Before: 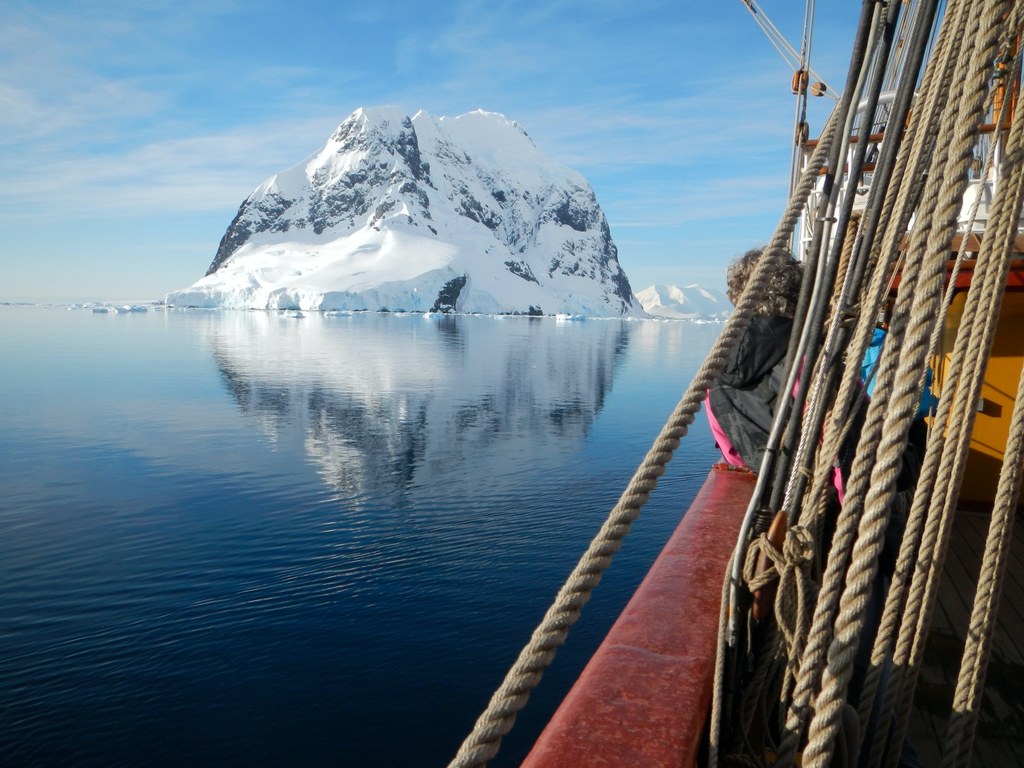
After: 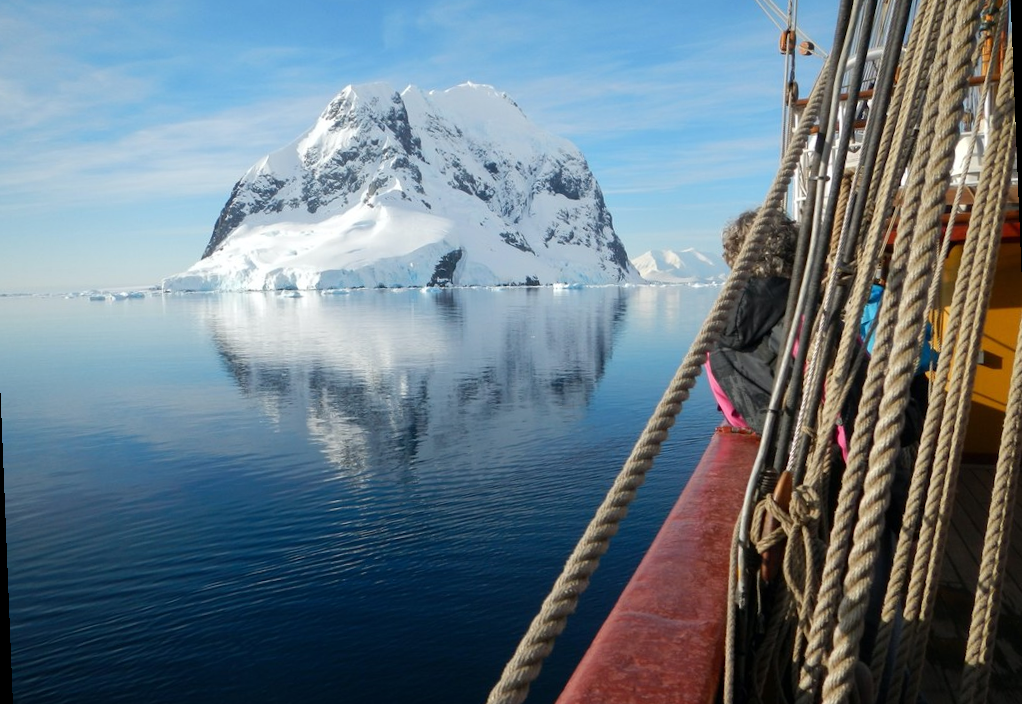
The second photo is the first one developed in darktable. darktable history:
tone equalizer: on, module defaults
crop: left 1.507%, top 6.147%, right 1.379%, bottom 6.637%
rotate and perspective: rotation -2.29°, automatic cropping off
